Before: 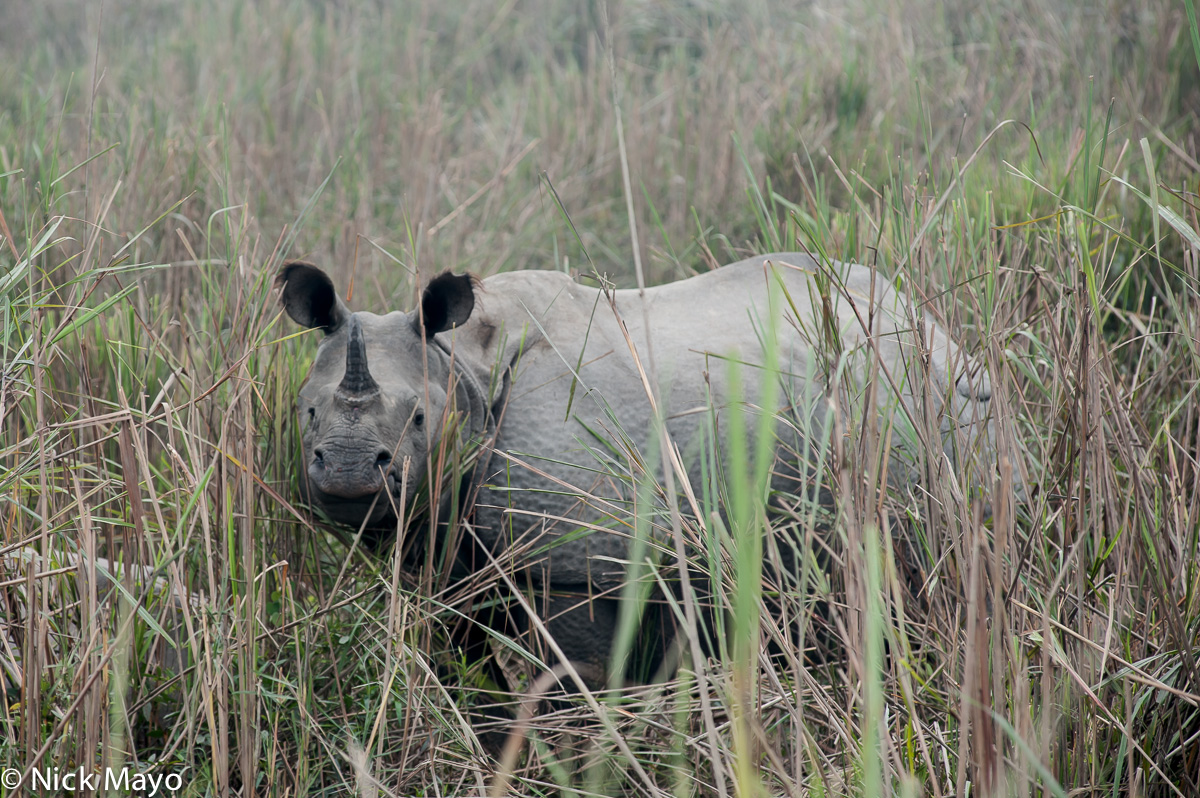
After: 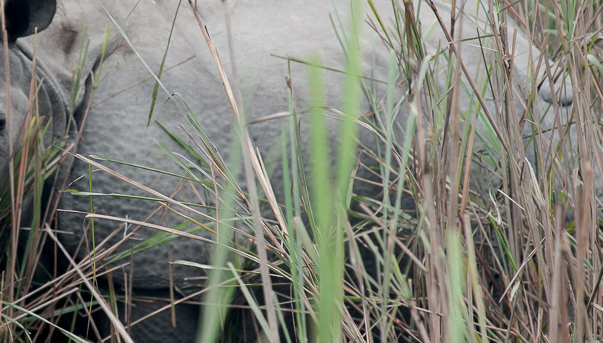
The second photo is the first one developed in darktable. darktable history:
crop: left 34.858%, top 37.045%, right 14.82%, bottom 19.944%
